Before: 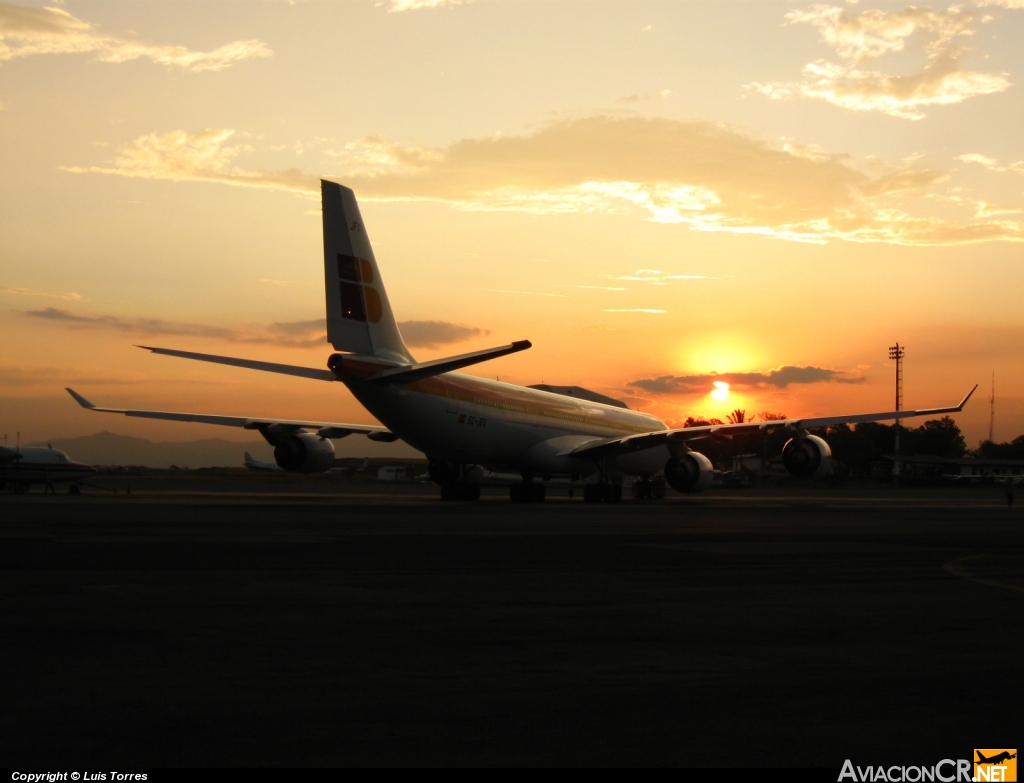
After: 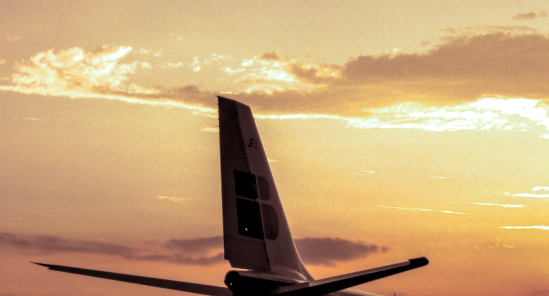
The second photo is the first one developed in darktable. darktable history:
crop: left 10.121%, top 10.631%, right 36.218%, bottom 51.526%
split-toning: shadows › saturation 0.3, highlights › hue 180°, highlights › saturation 0.3, compress 0%
local contrast: highlights 20%, detail 197%
shadows and highlights: on, module defaults
